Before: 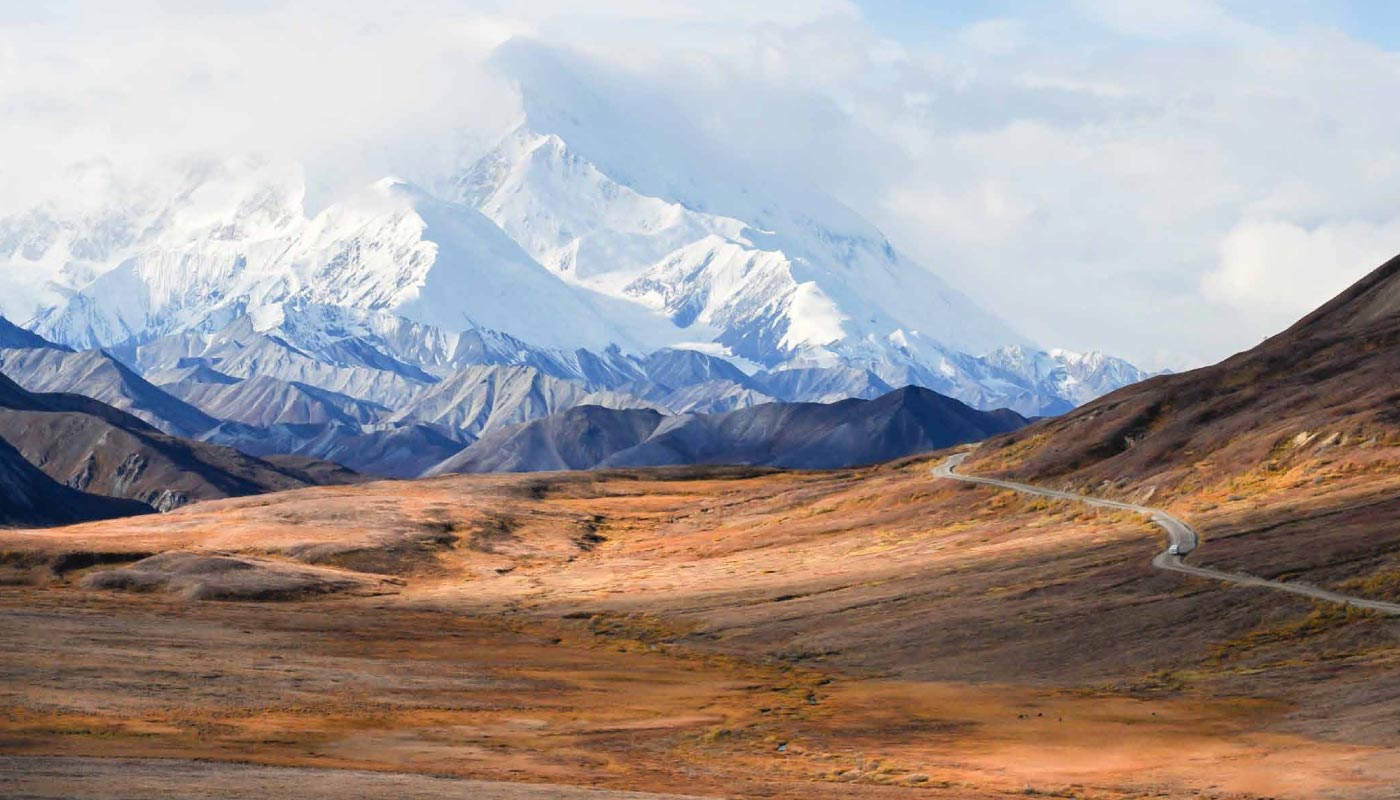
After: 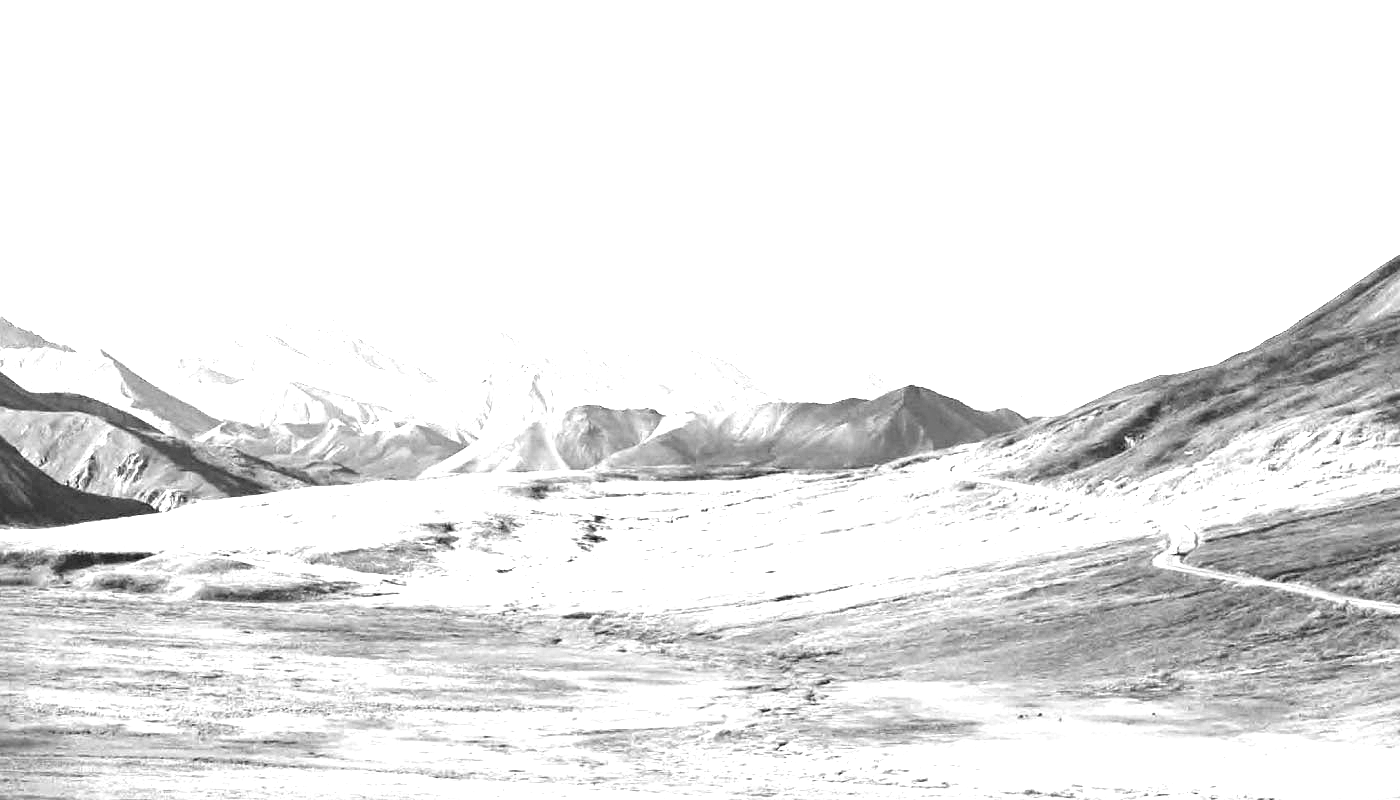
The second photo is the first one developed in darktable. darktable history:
monochrome: on, module defaults
white balance: red 1.127, blue 0.943
exposure: black level correction 0.001, exposure 2.607 EV, compensate exposure bias true, compensate highlight preservation false
sharpen: radius 1.272, amount 0.305, threshold 0
color correction: saturation 1.1
